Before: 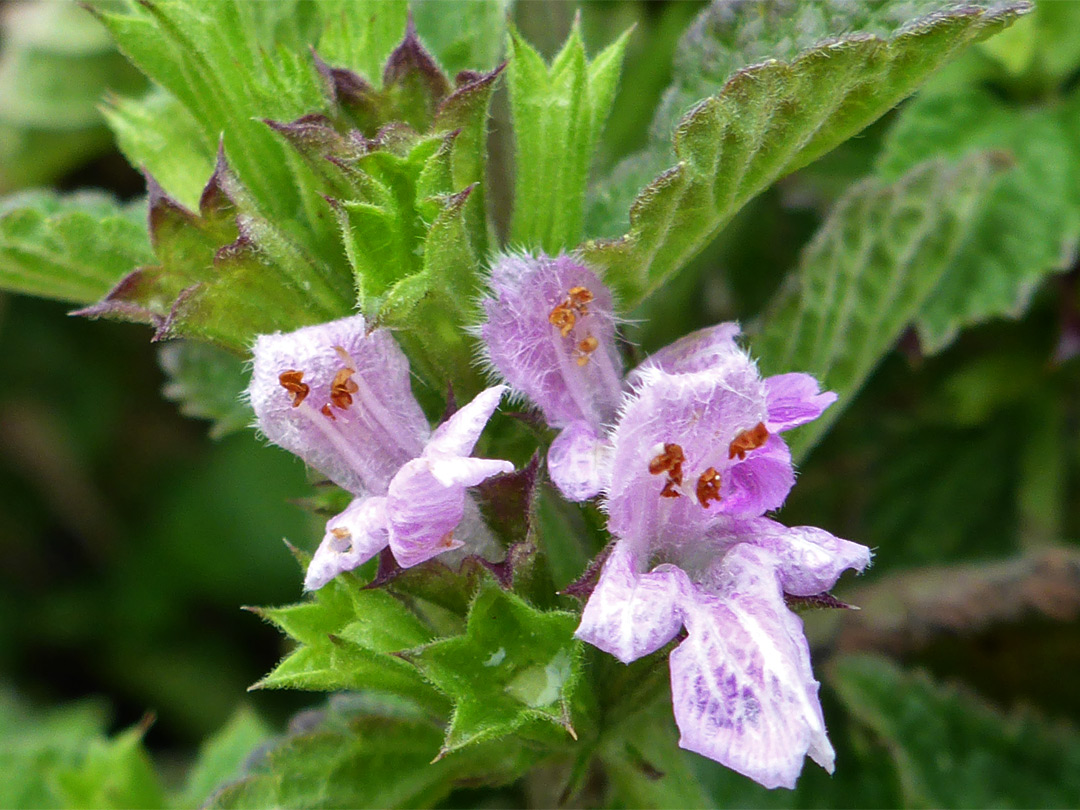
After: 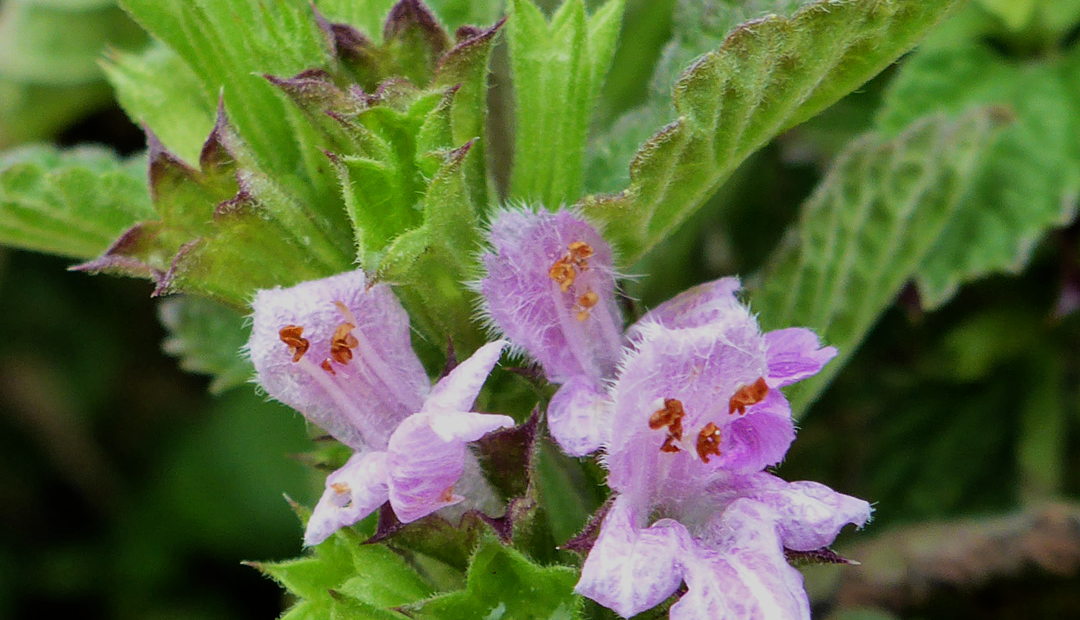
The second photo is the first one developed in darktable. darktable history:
crop: top 5.589%, bottom 17.777%
exposure: compensate highlight preservation false
velvia: strength 15.62%
filmic rgb: black relative exposure -7.65 EV, white relative exposure 4.56 EV, hardness 3.61
